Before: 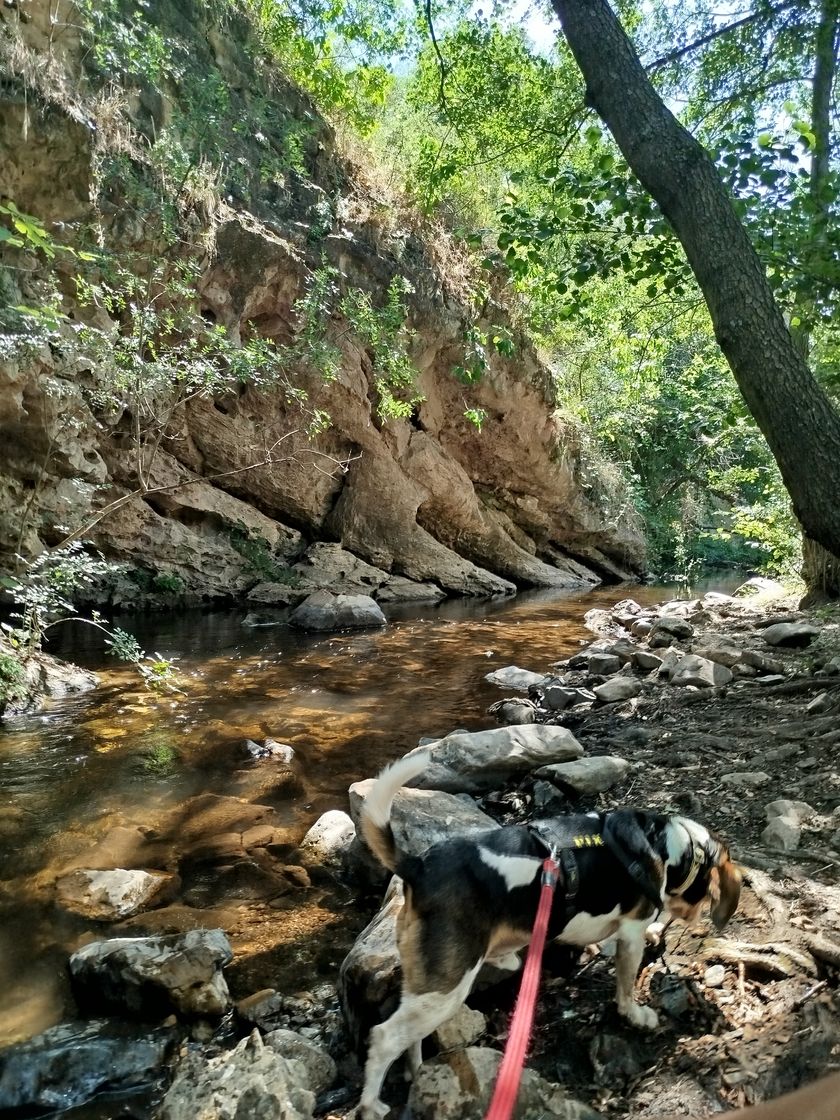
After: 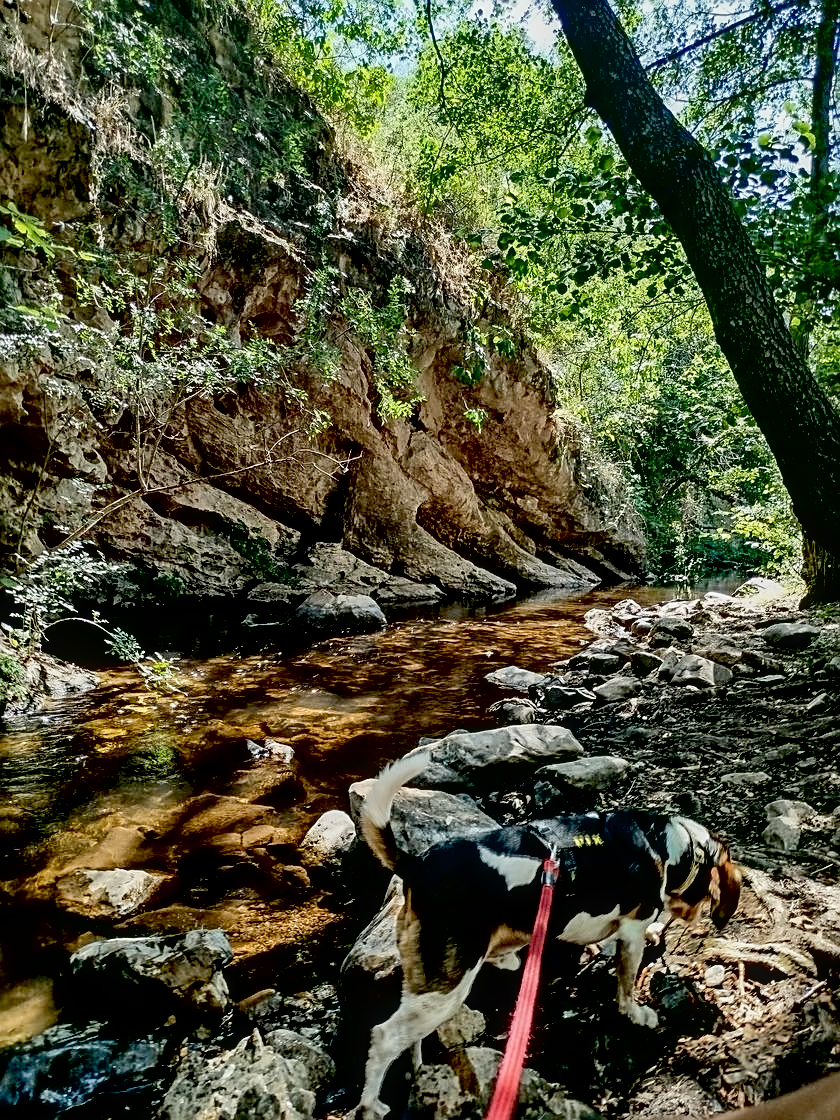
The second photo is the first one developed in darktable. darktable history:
sharpen: on, module defaults
exposure: black level correction 0.044, exposure -0.232 EV
contrast brightness saturation: contrast 0.139
local contrast: on, module defaults
shadows and highlights: shadows 37.55, highlights -26.71, soften with gaussian
